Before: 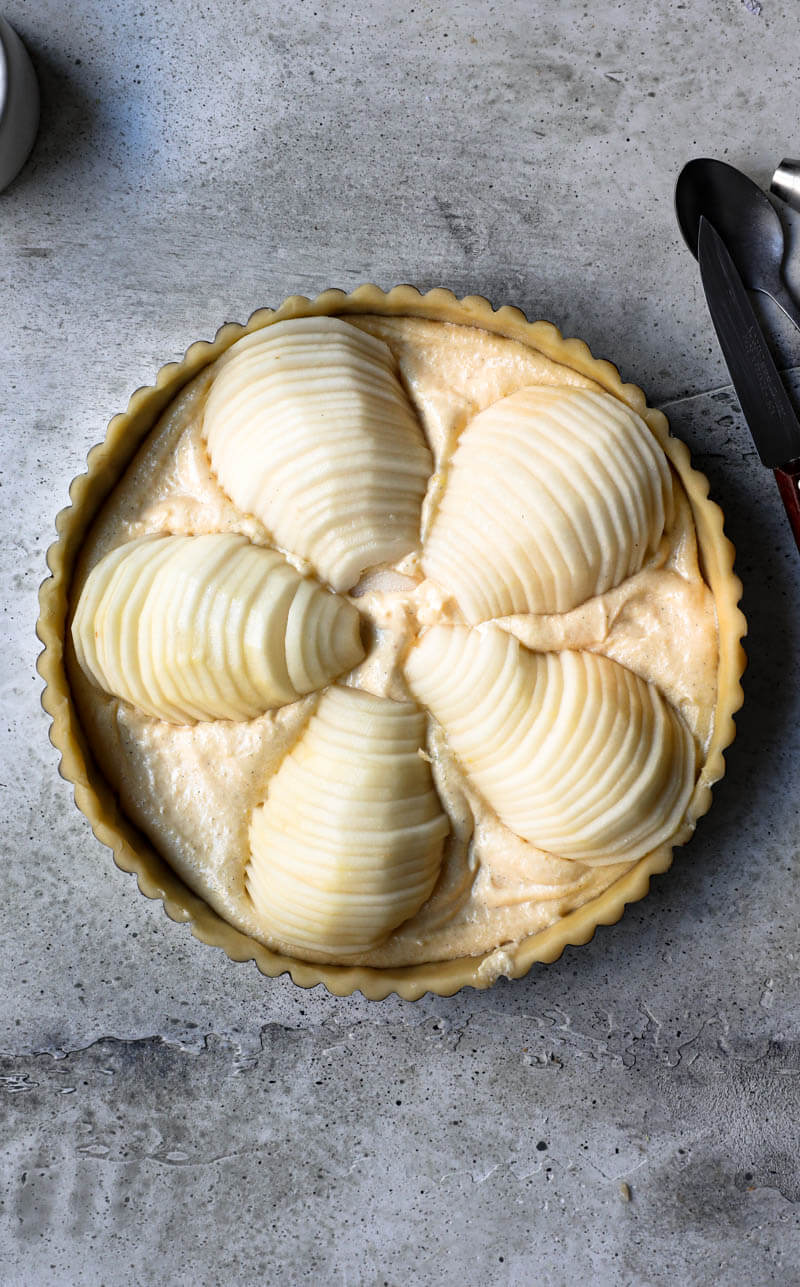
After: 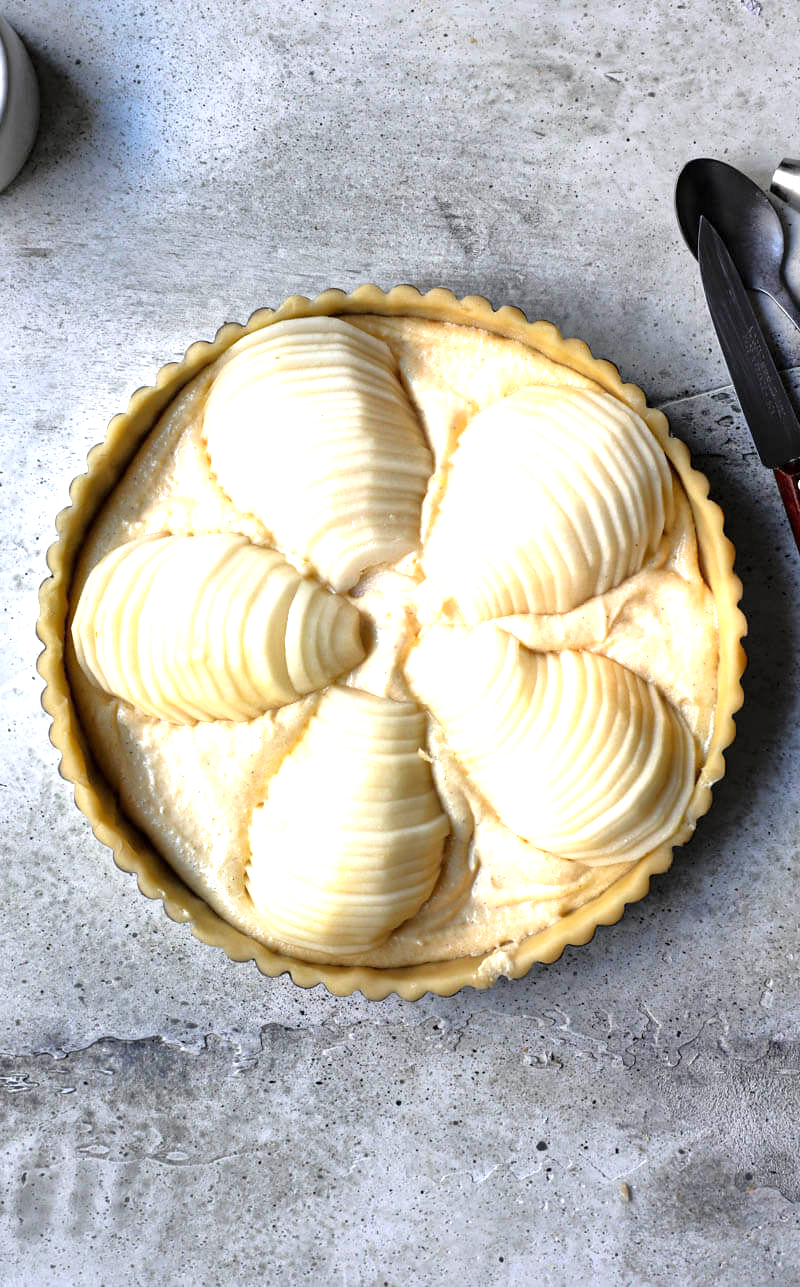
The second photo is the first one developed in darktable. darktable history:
exposure: black level correction 0, exposure 0.7 EV, compensate exposure bias true, compensate highlight preservation false
tone equalizer: -8 EV 0.001 EV, -7 EV -0.004 EV, -6 EV 0.009 EV, -5 EV 0.032 EV, -4 EV 0.276 EV, -3 EV 0.644 EV, -2 EV 0.584 EV, -1 EV 0.187 EV, +0 EV 0.024 EV
